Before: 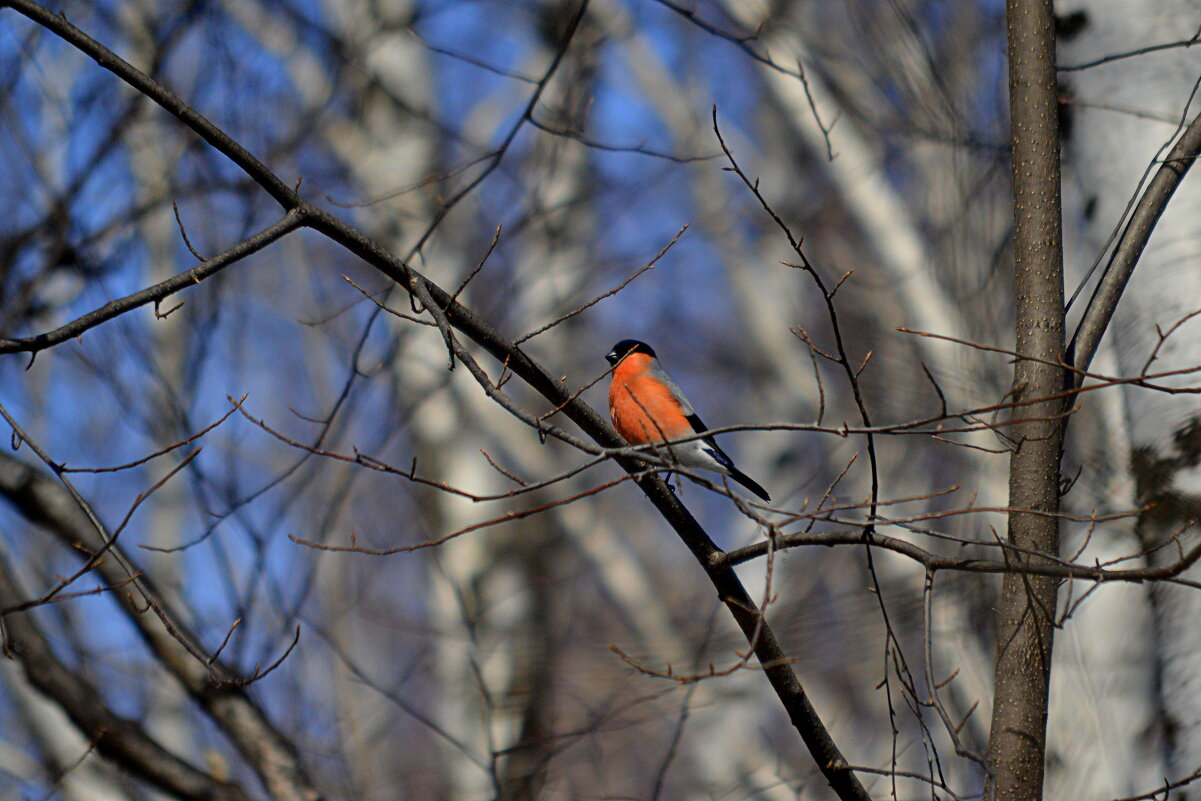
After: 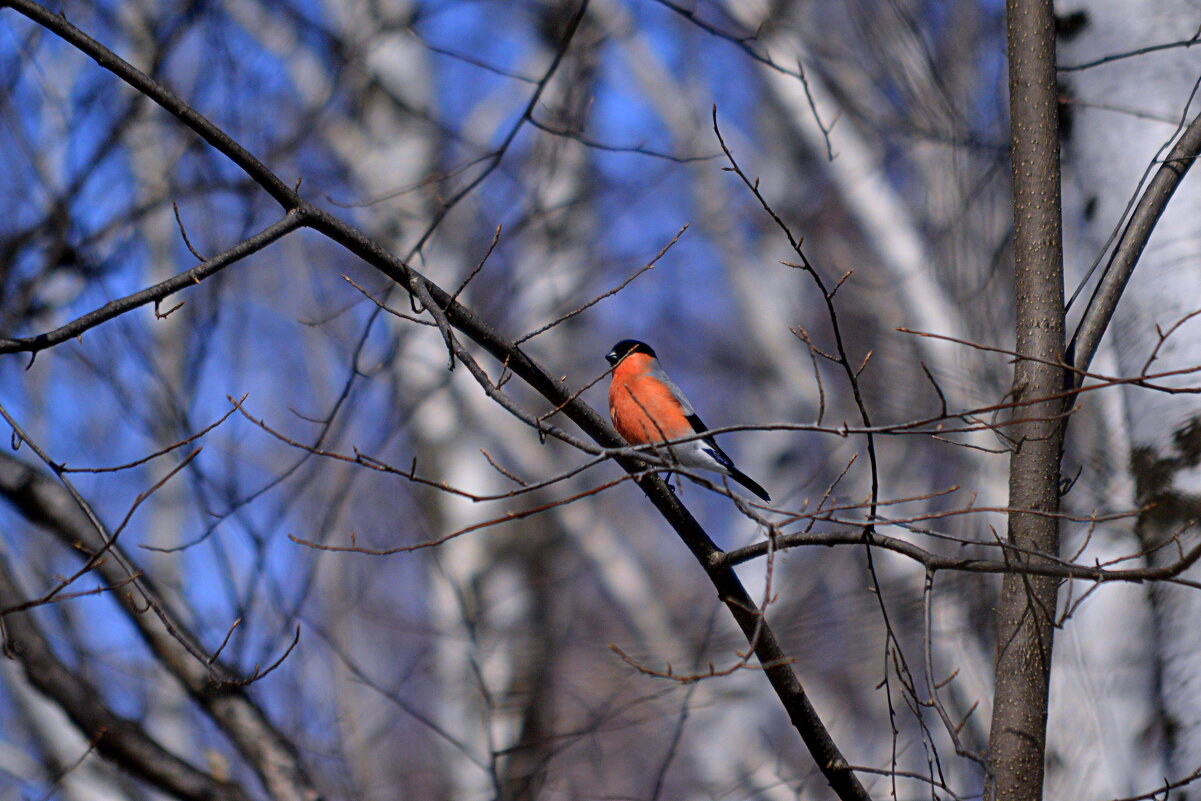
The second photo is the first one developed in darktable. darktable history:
exposure: exposure 0.123 EV, compensate exposure bias true, compensate highlight preservation false
color calibration: illuminant as shot in camera, x 0.362, y 0.384, temperature 4529.88 K
